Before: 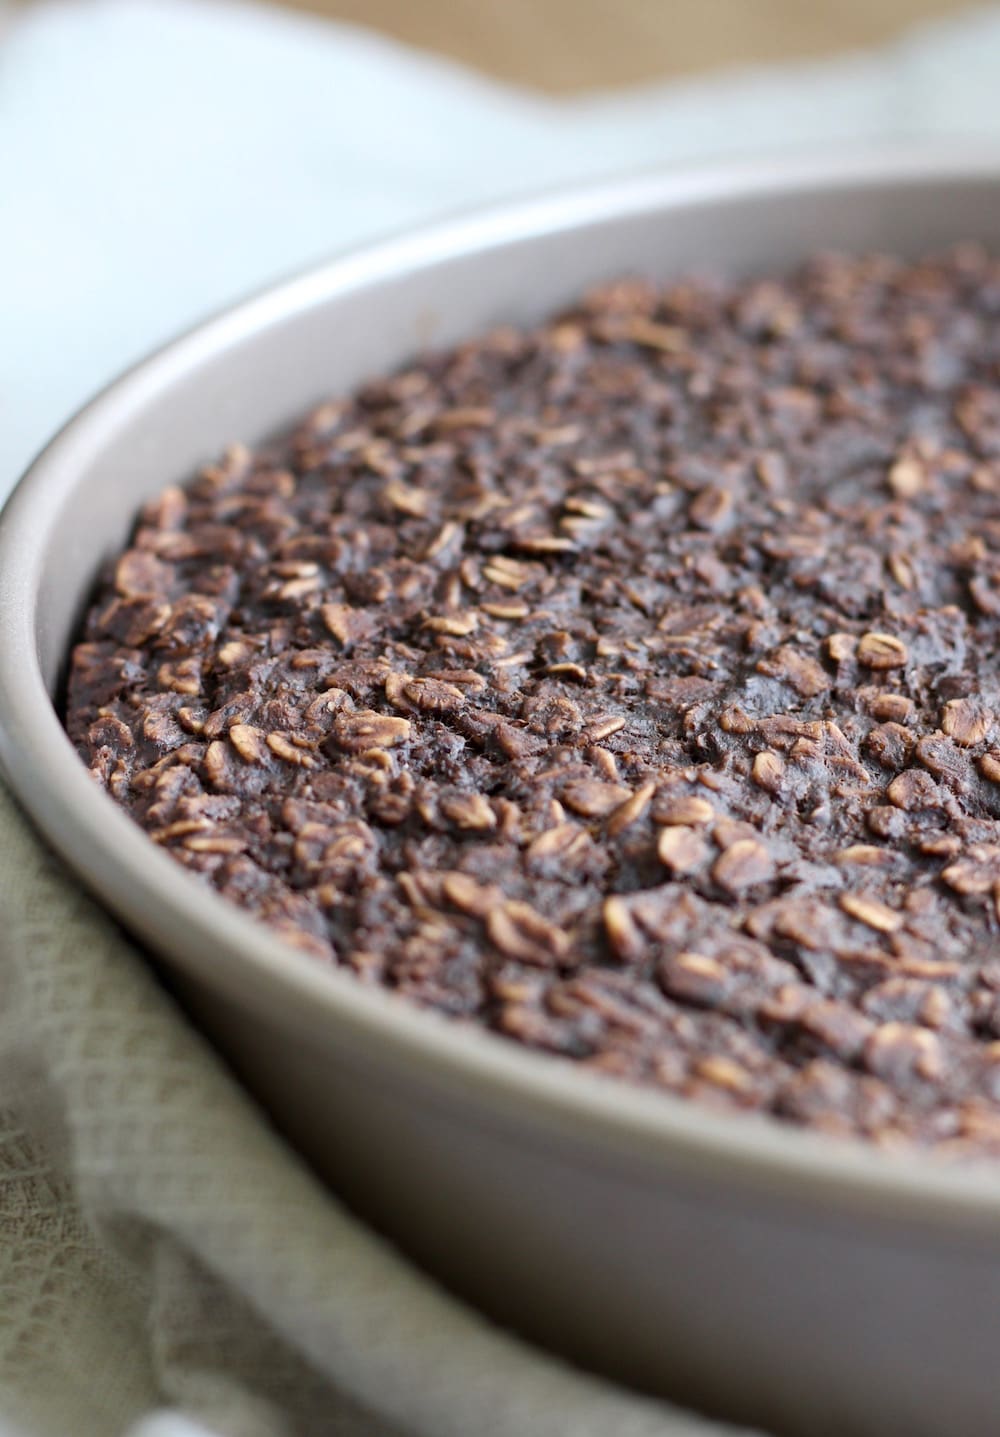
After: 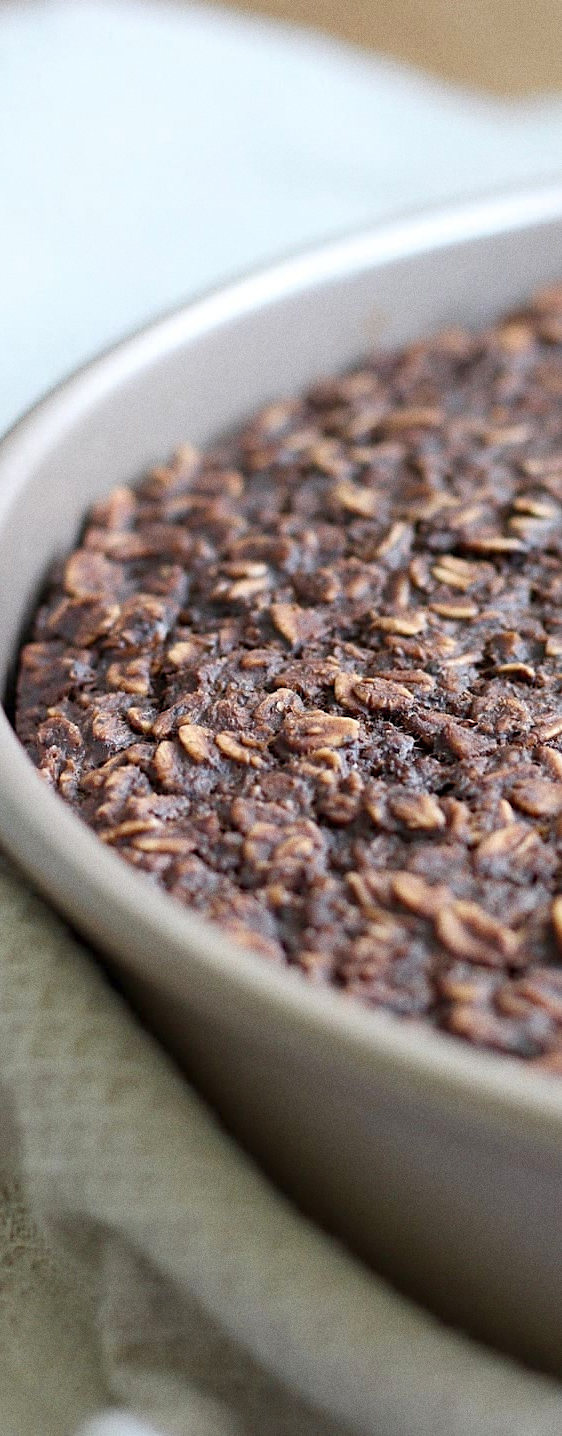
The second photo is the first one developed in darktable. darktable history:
shadows and highlights: shadows 25, highlights -25
crop: left 5.114%, right 38.589%
sharpen: on, module defaults
grain: coarseness 0.09 ISO
levels: levels [0, 0.478, 1]
